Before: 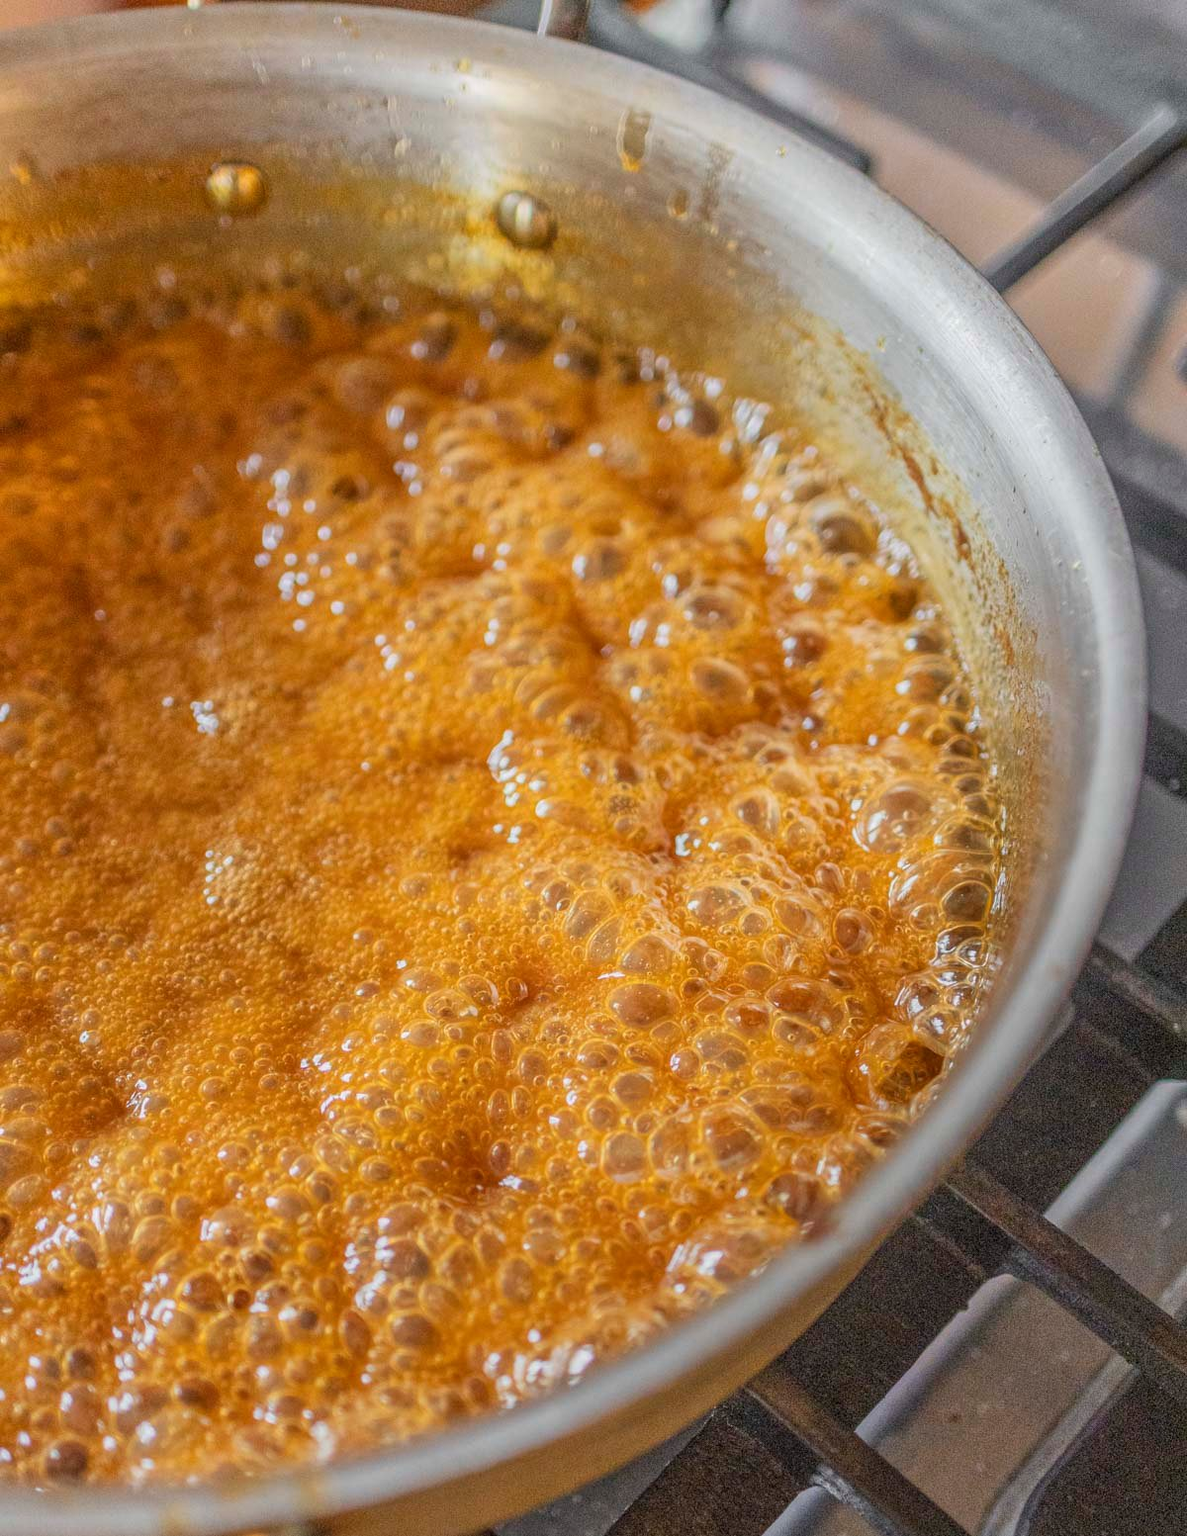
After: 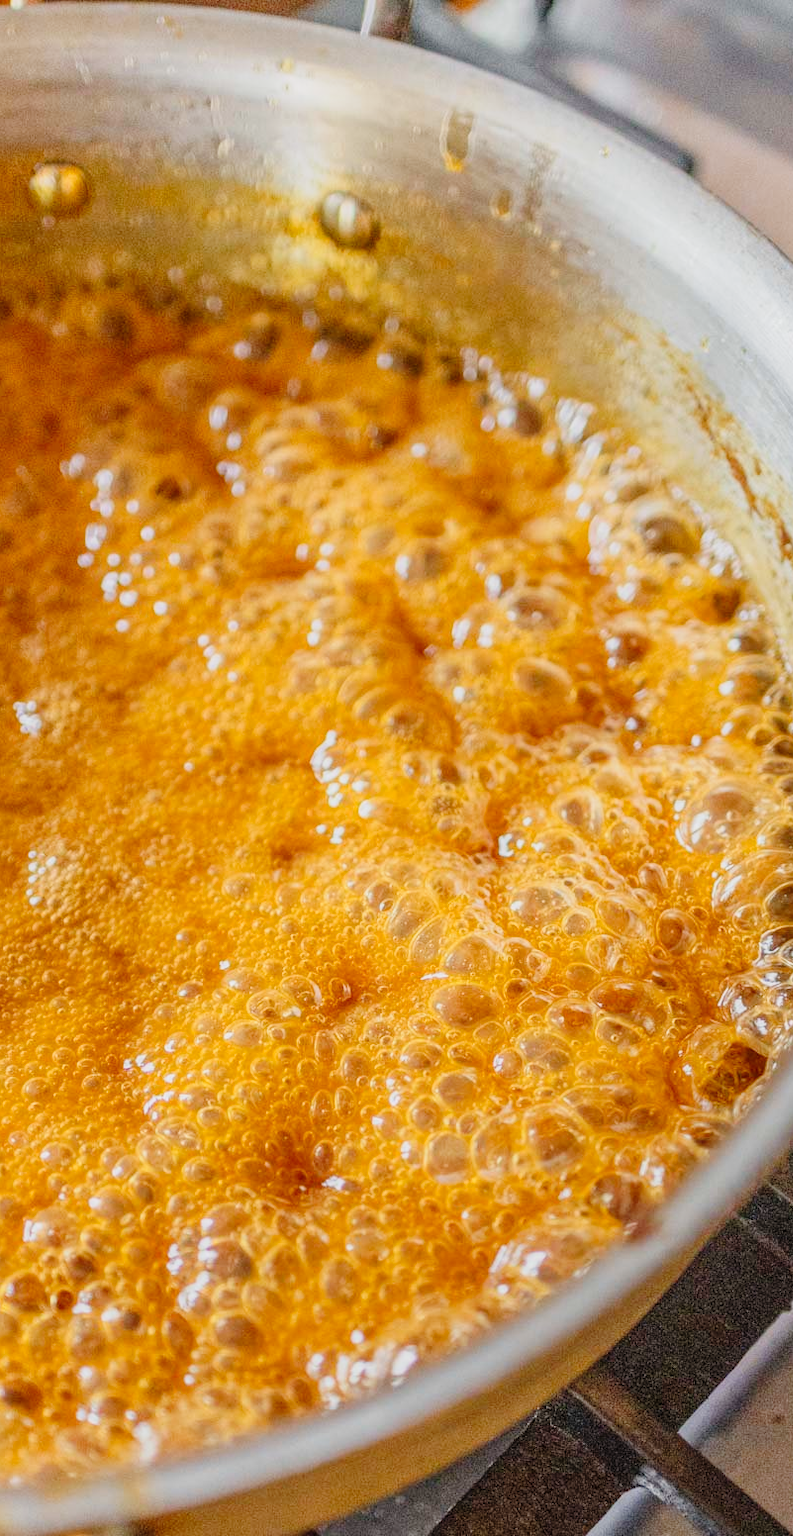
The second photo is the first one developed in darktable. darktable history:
crop and rotate: left 14.989%, right 18.11%
tone curve: curves: ch0 [(0, 0) (0.003, 0.003) (0.011, 0.01) (0.025, 0.023) (0.044, 0.041) (0.069, 0.064) (0.1, 0.094) (0.136, 0.143) (0.177, 0.205) (0.224, 0.281) (0.277, 0.367) (0.335, 0.457) (0.399, 0.542) (0.468, 0.629) (0.543, 0.711) (0.623, 0.788) (0.709, 0.863) (0.801, 0.912) (0.898, 0.955) (1, 1)], preserve colors none
exposure: exposure -0.494 EV, compensate highlight preservation false
